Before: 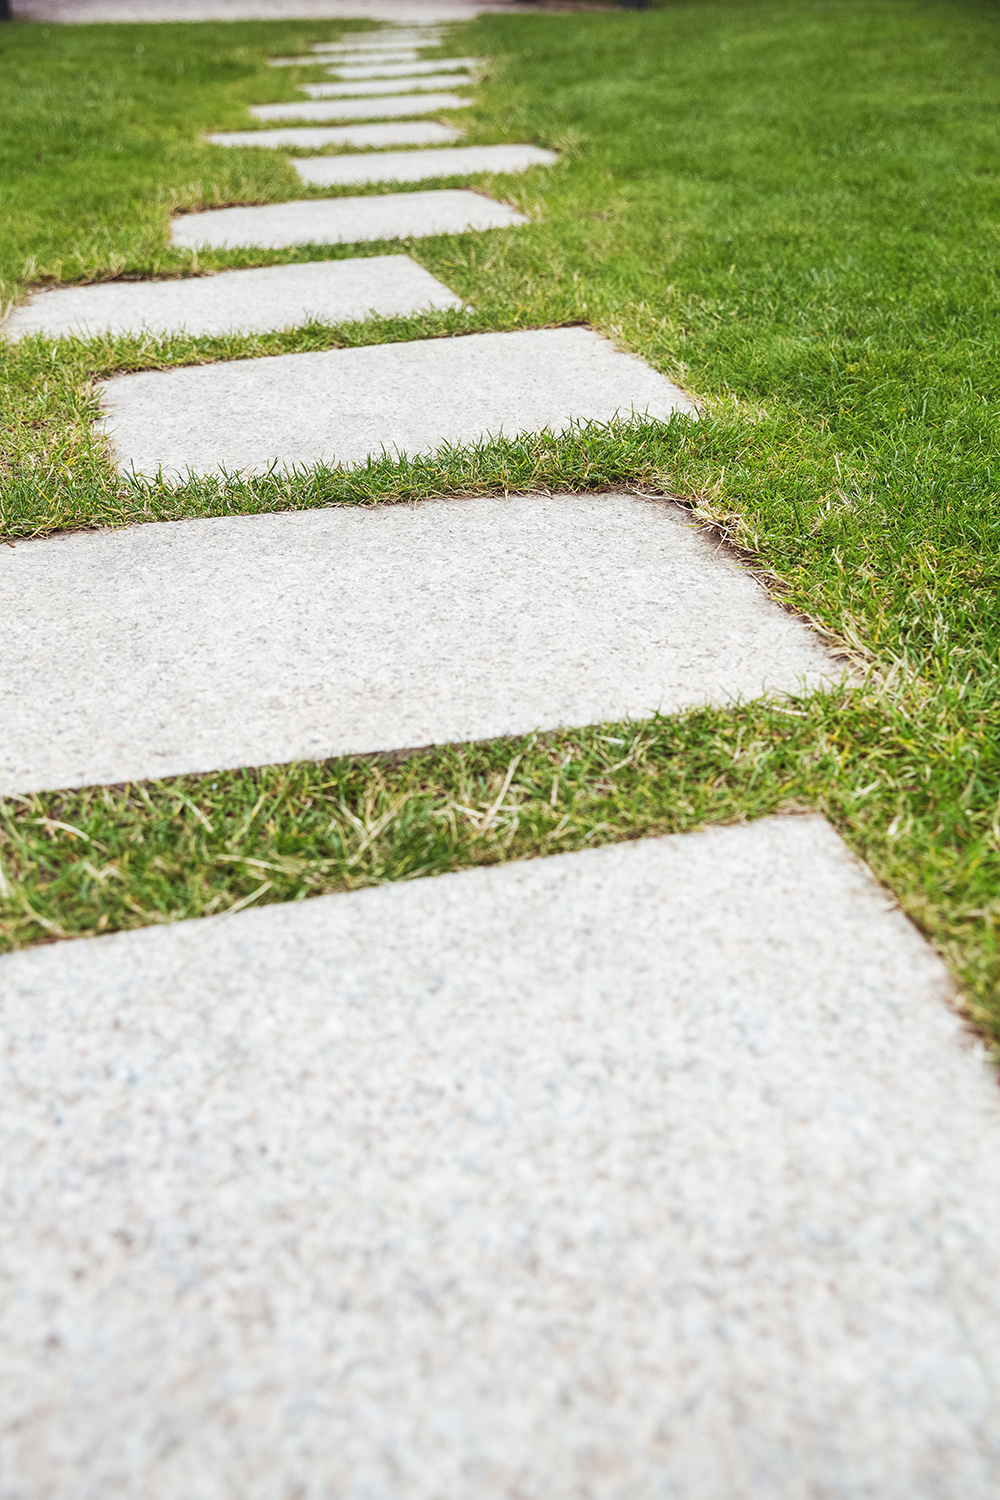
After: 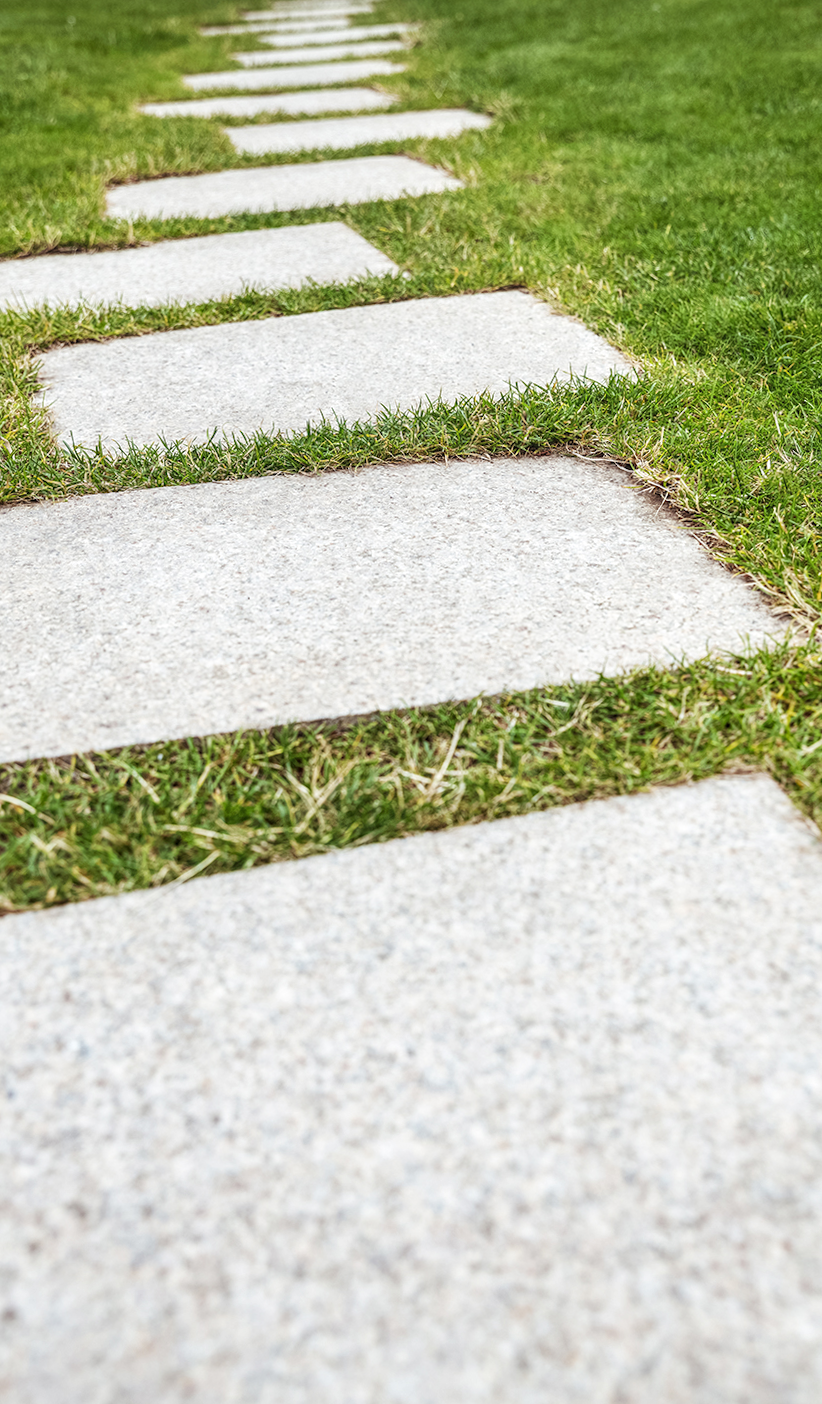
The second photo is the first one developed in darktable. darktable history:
local contrast: detail 130%
crop and rotate: angle 1.09°, left 4.294%, top 1.022%, right 11.091%, bottom 2.672%
